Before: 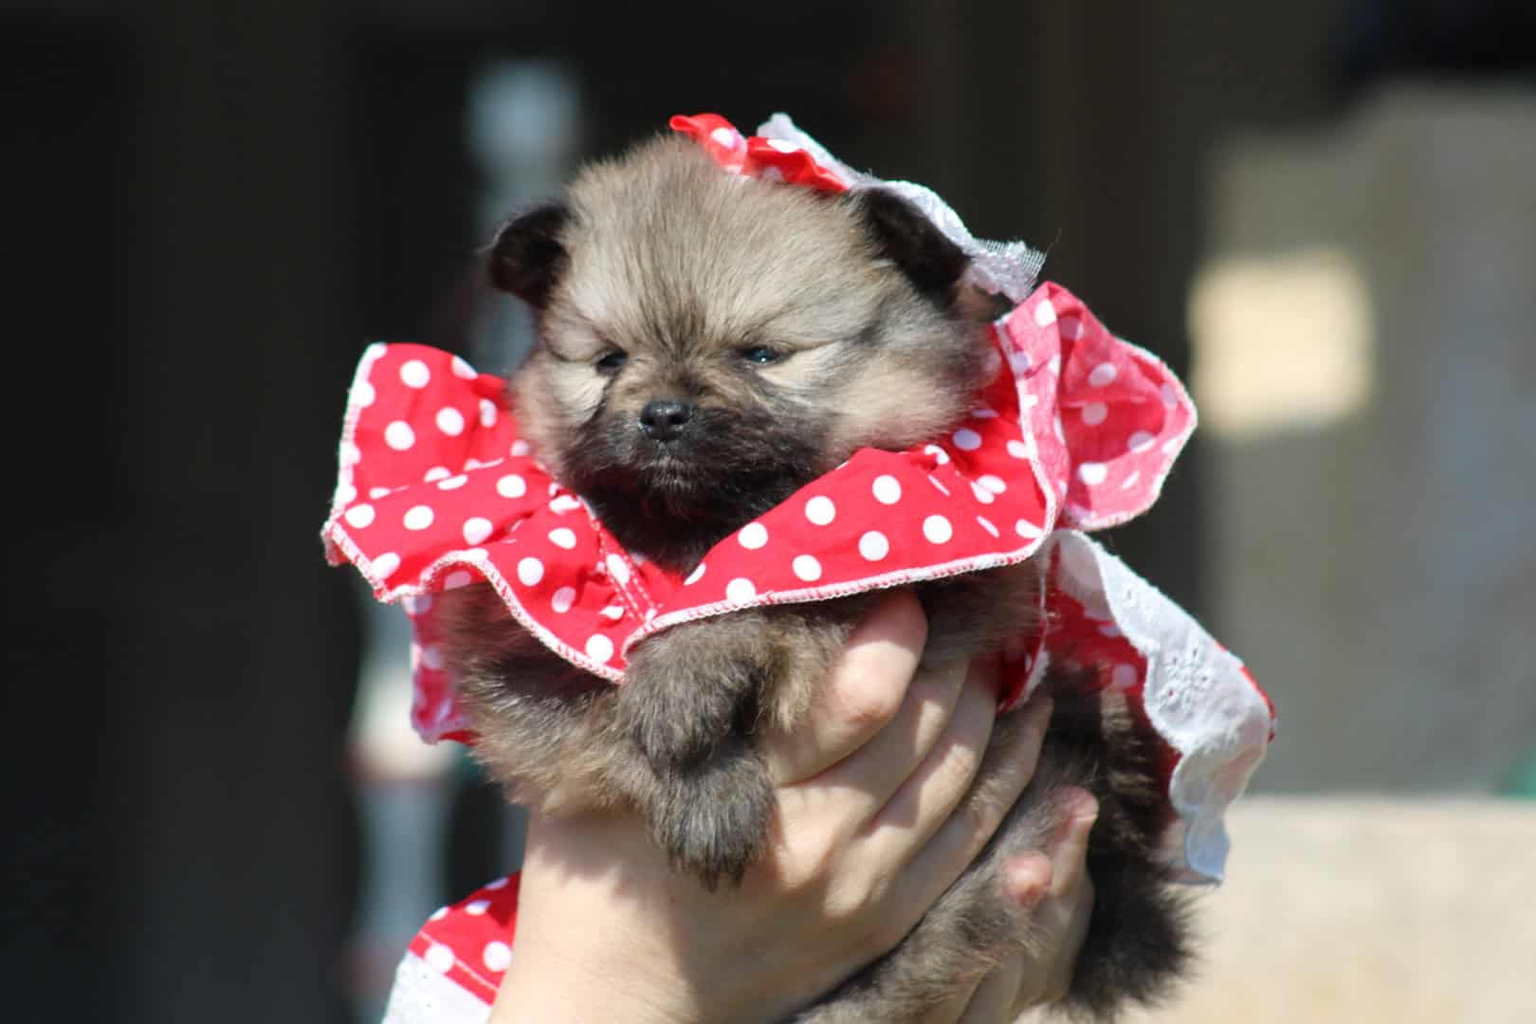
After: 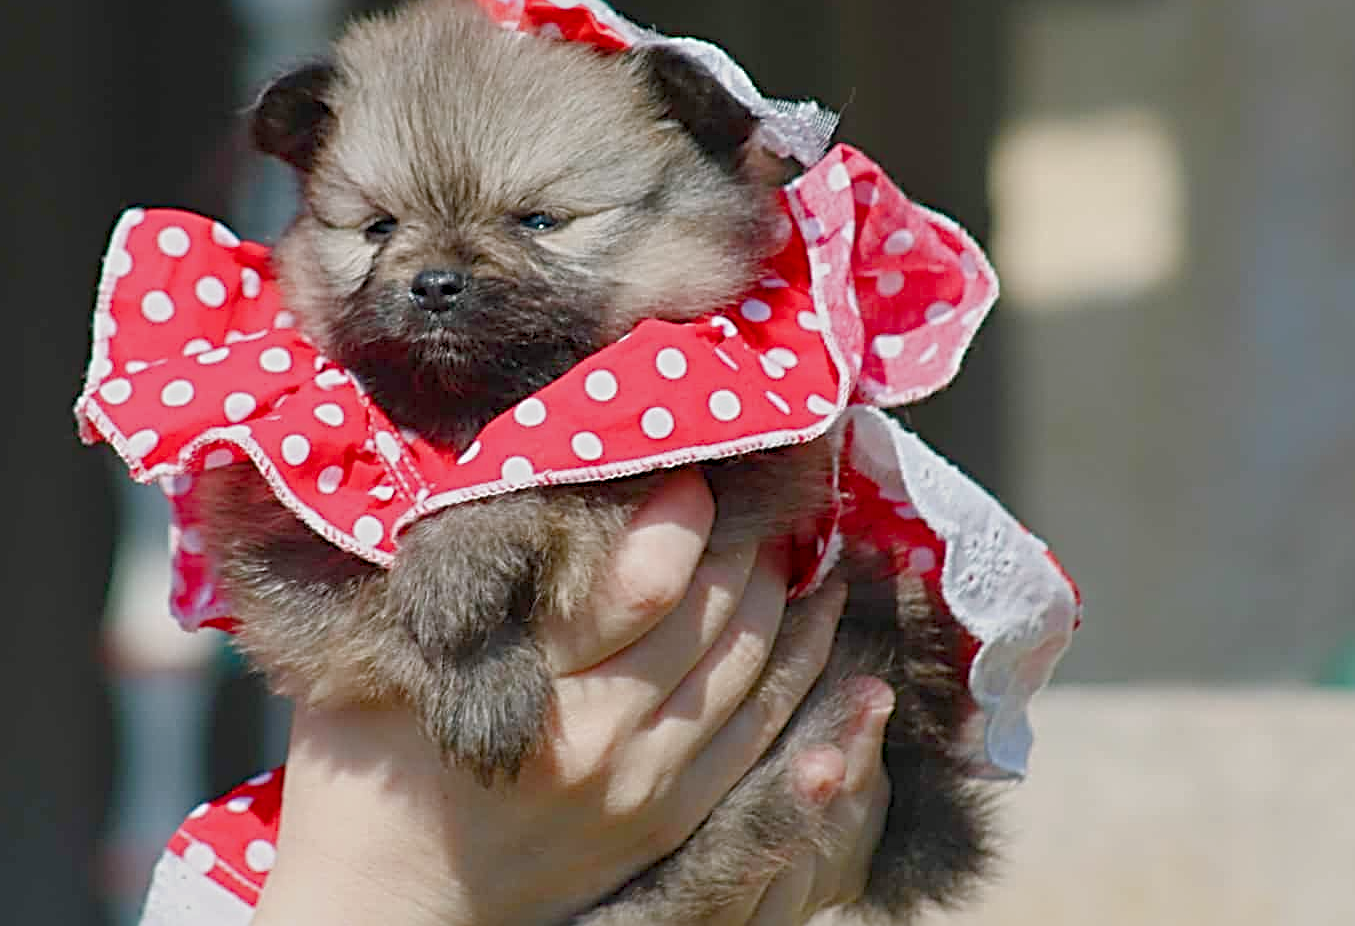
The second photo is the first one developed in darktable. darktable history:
crop: left 16.315%, top 14.246%
sharpen: radius 3.69, amount 0.928
color balance rgb: shadows lift › chroma 1%, shadows lift › hue 113°, highlights gain › chroma 0.2%, highlights gain › hue 333°, perceptual saturation grading › global saturation 20%, perceptual saturation grading › highlights -50%, perceptual saturation grading › shadows 25%, contrast -20%
